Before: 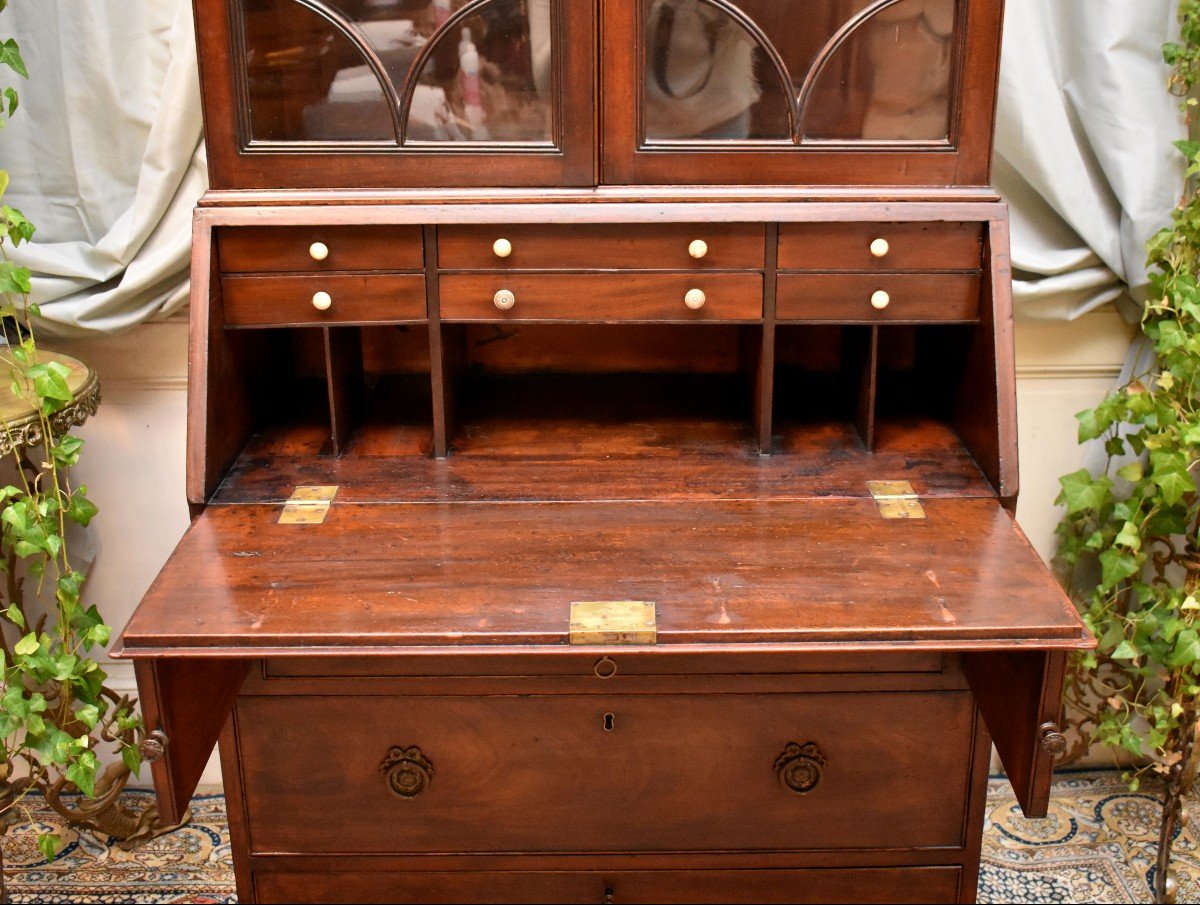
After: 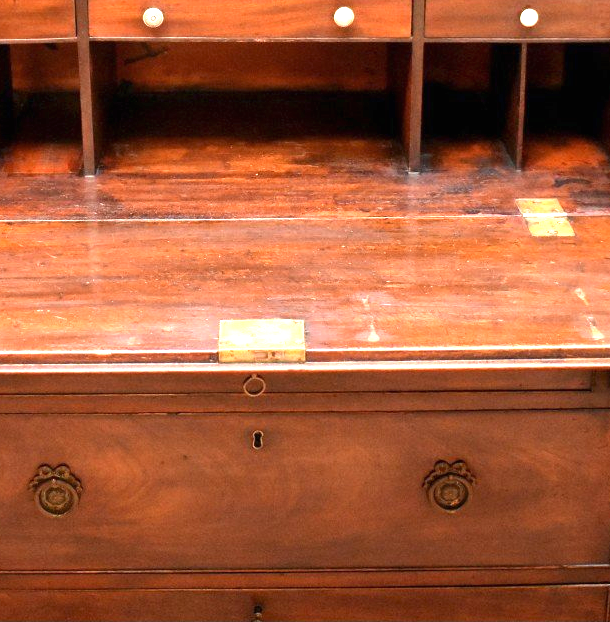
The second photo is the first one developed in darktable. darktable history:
crop and rotate: left 29.291%, top 31.249%, right 19.852%
exposure: black level correction 0, exposure 1.2 EV, compensate exposure bias true, compensate highlight preservation false
